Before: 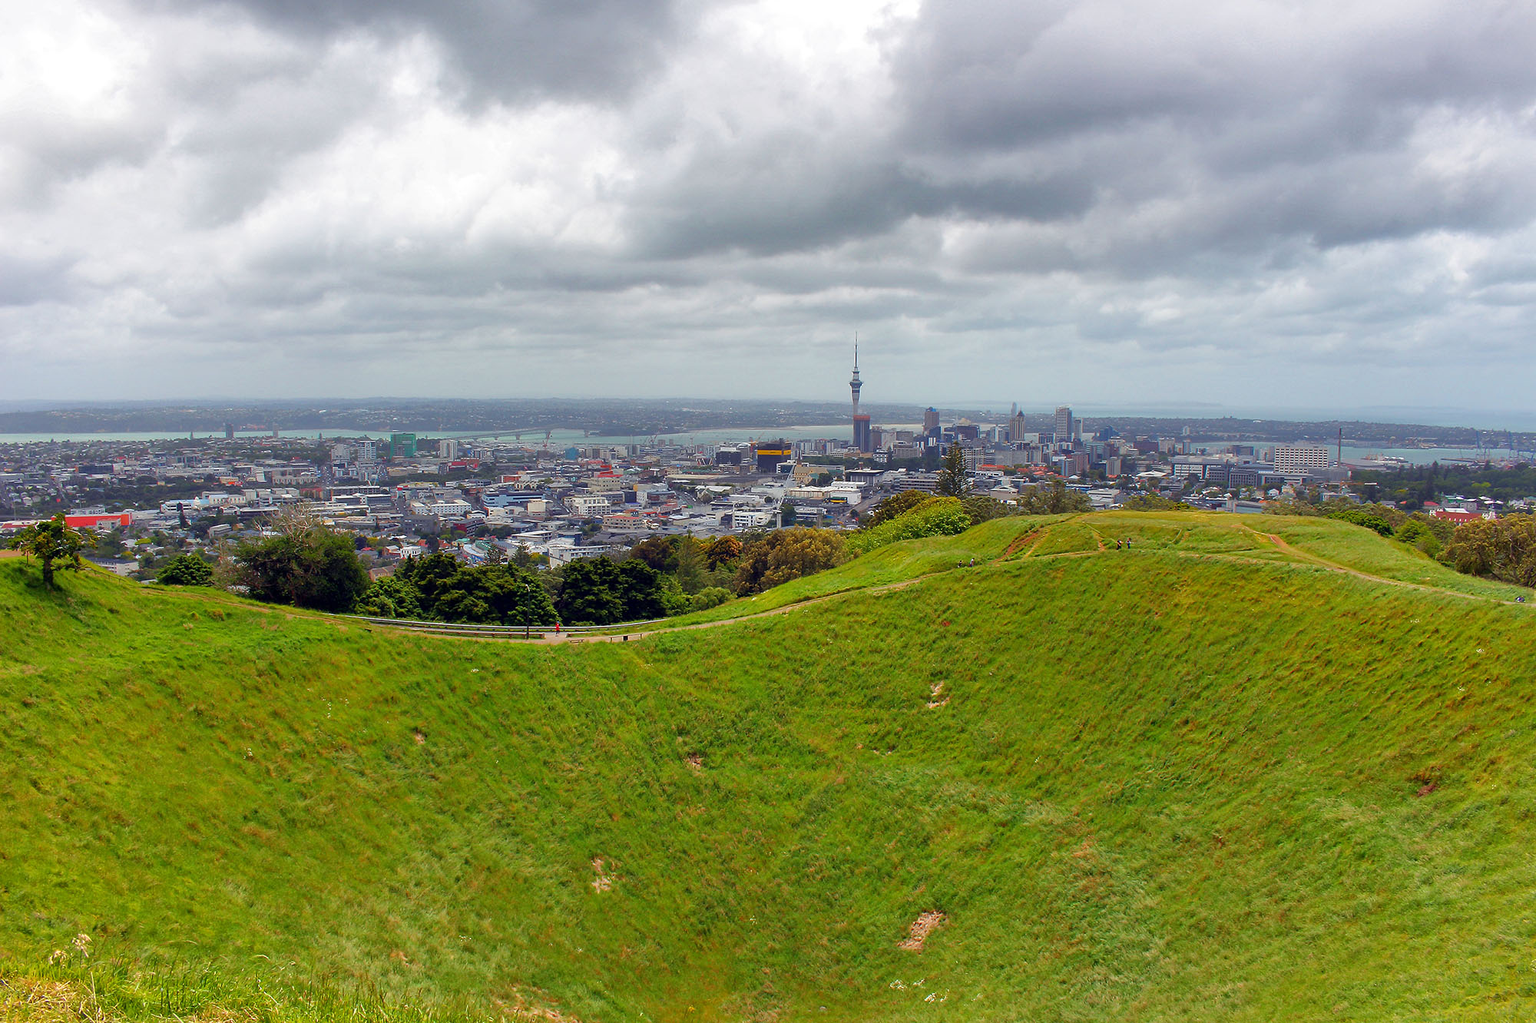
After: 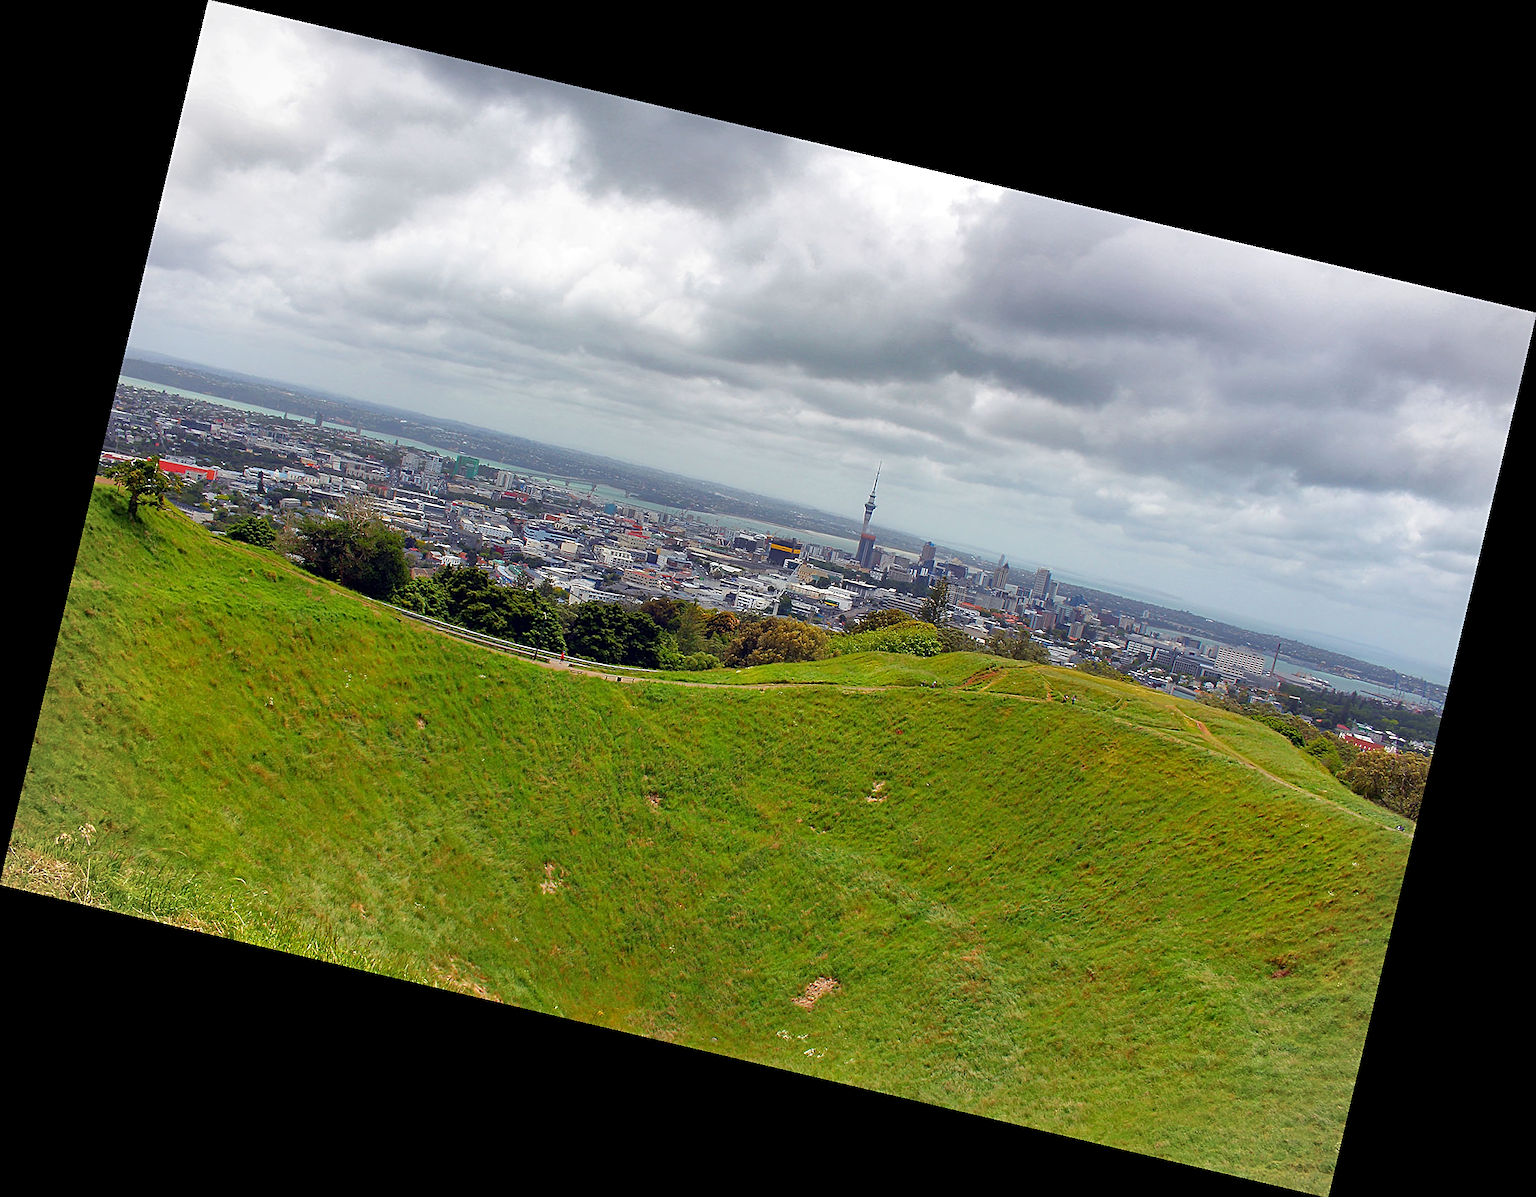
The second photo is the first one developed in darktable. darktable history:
vignetting: brightness -0.167
tone equalizer: on, module defaults
sharpen: on, module defaults
rotate and perspective: rotation 13.27°, automatic cropping off
